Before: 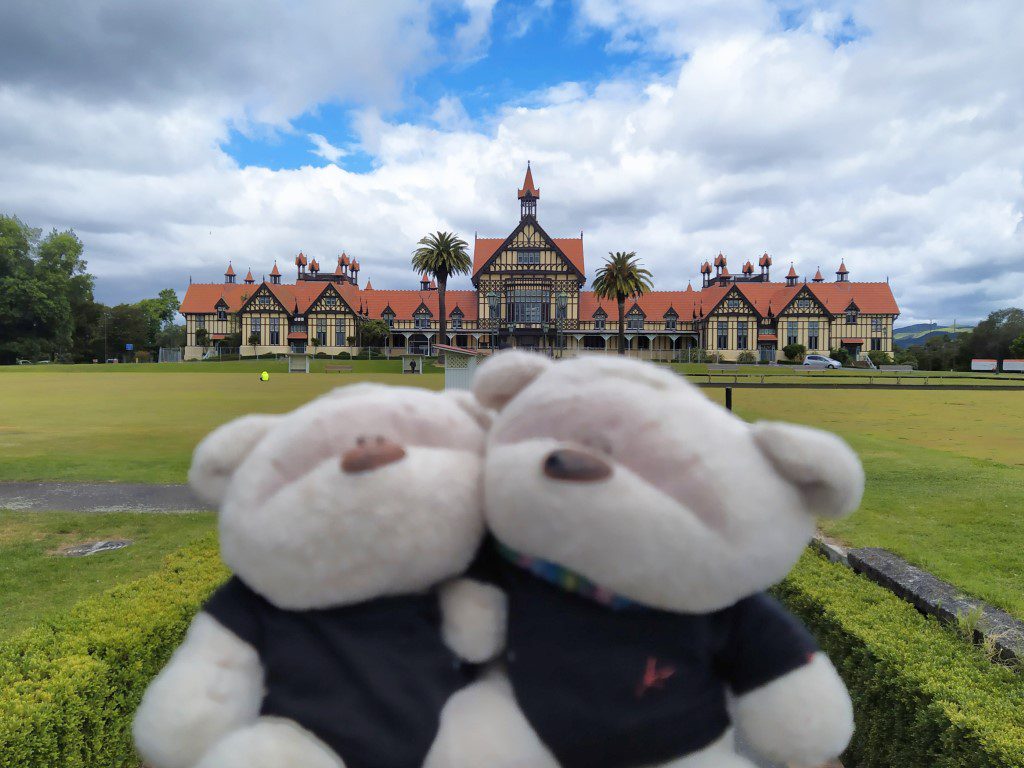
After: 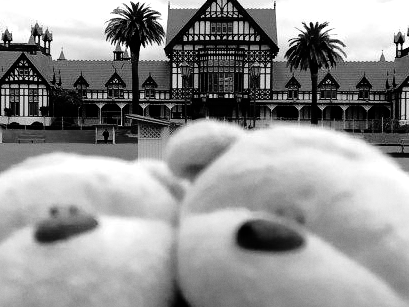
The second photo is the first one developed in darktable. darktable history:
tone equalizer: -8 EV -0.75 EV, -7 EV -0.7 EV, -6 EV -0.6 EV, -5 EV -0.4 EV, -3 EV 0.4 EV, -2 EV 0.6 EV, -1 EV 0.7 EV, +0 EV 0.75 EV, edges refinement/feathering 500, mask exposure compensation -1.57 EV, preserve details no
crop: left 30%, top 30%, right 30%, bottom 30%
contrast brightness saturation: contrast -0.03, brightness -0.59, saturation -1
base curve: curves: ch0 [(0, 0) (0.036, 0.025) (0.121, 0.166) (0.206, 0.329) (0.605, 0.79) (1, 1)], preserve colors none
grain: coarseness 0.09 ISO, strength 10%
color balance rgb: perceptual saturation grading › global saturation 25%, perceptual brilliance grading › mid-tones 10%, perceptual brilliance grading › shadows 15%, global vibrance 20%
